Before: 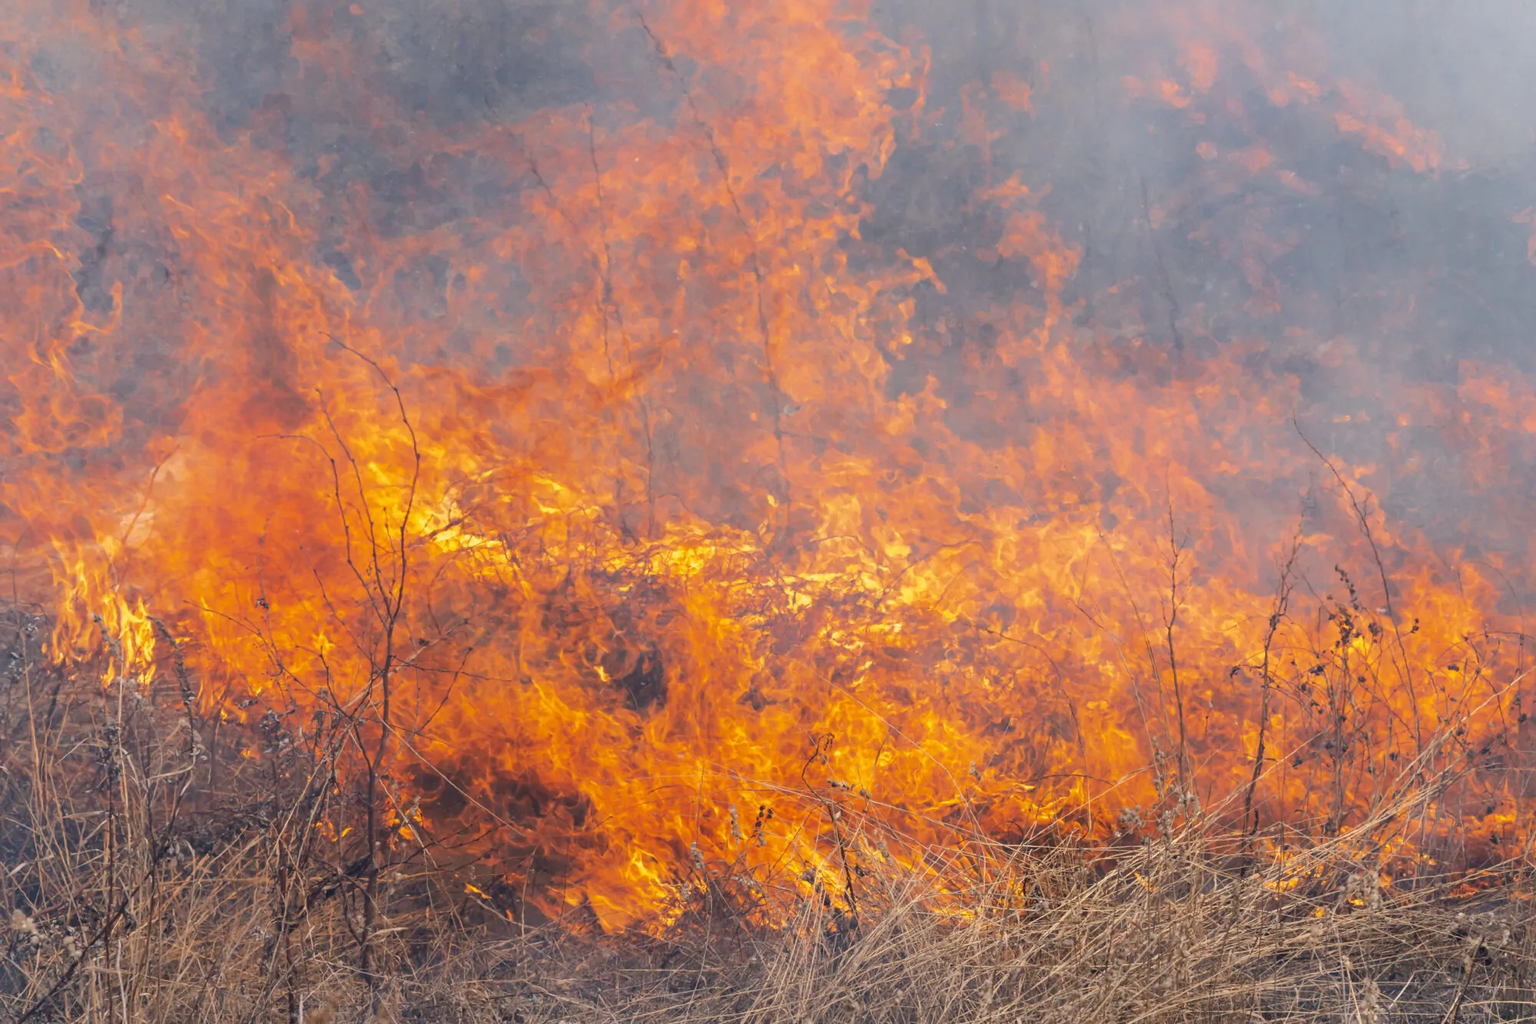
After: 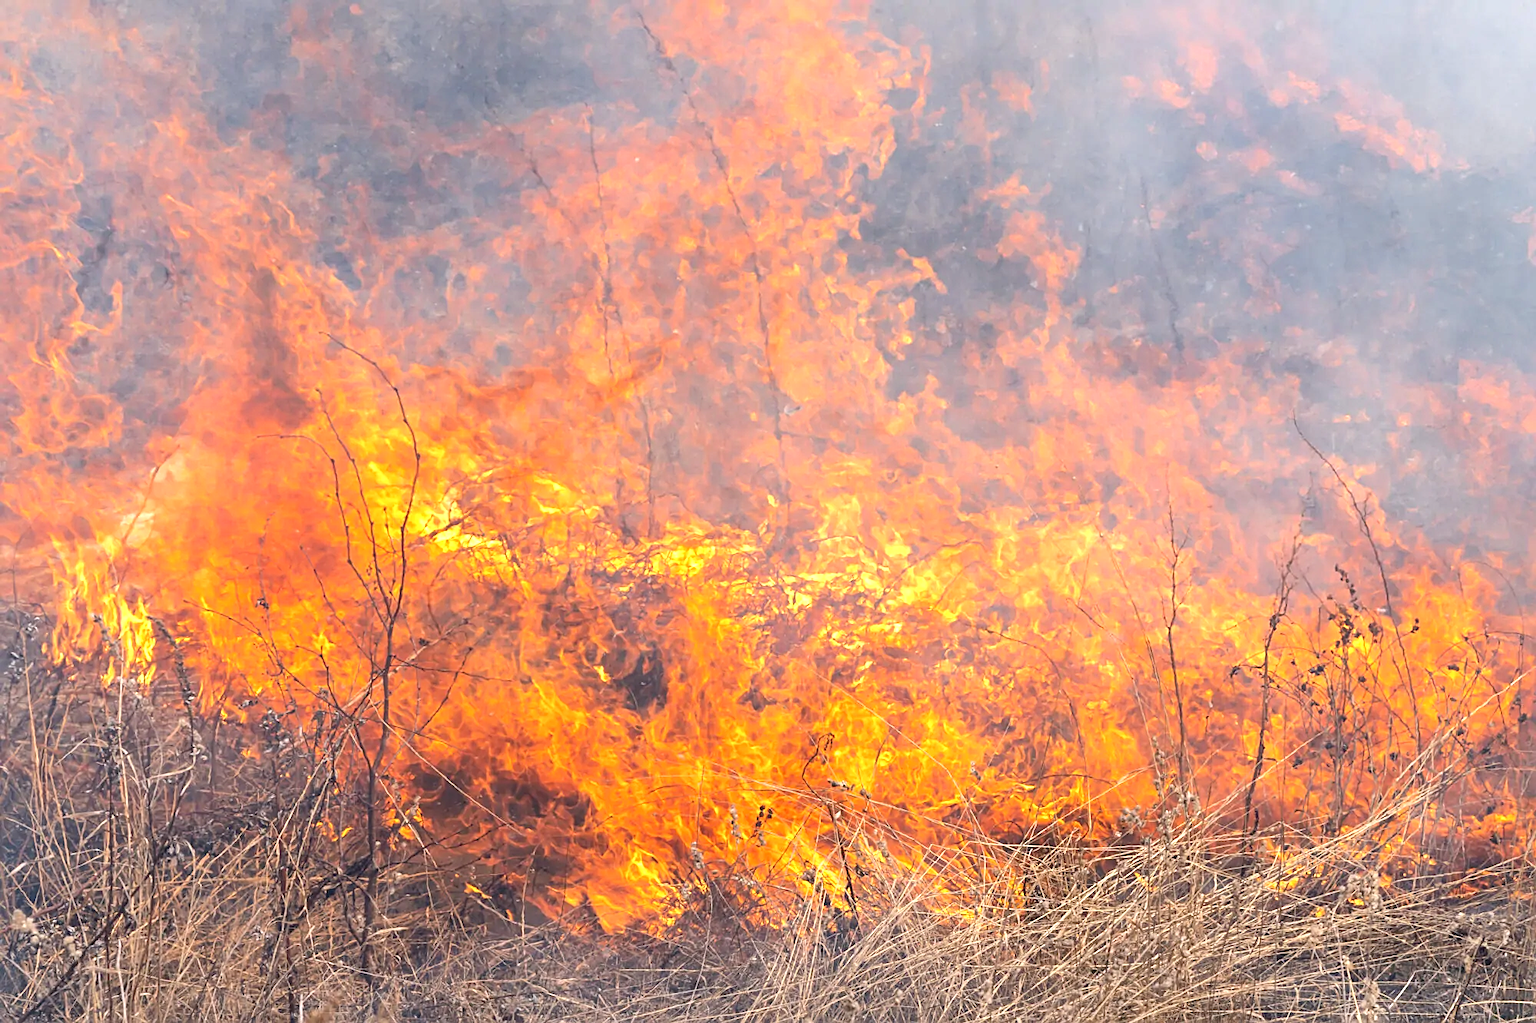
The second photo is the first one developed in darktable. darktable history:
local contrast: mode bilateral grid, contrast 20, coarseness 49, detail 119%, midtone range 0.2
sharpen: on, module defaults
exposure: black level correction 0, exposure 0.701 EV, compensate highlight preservation false
